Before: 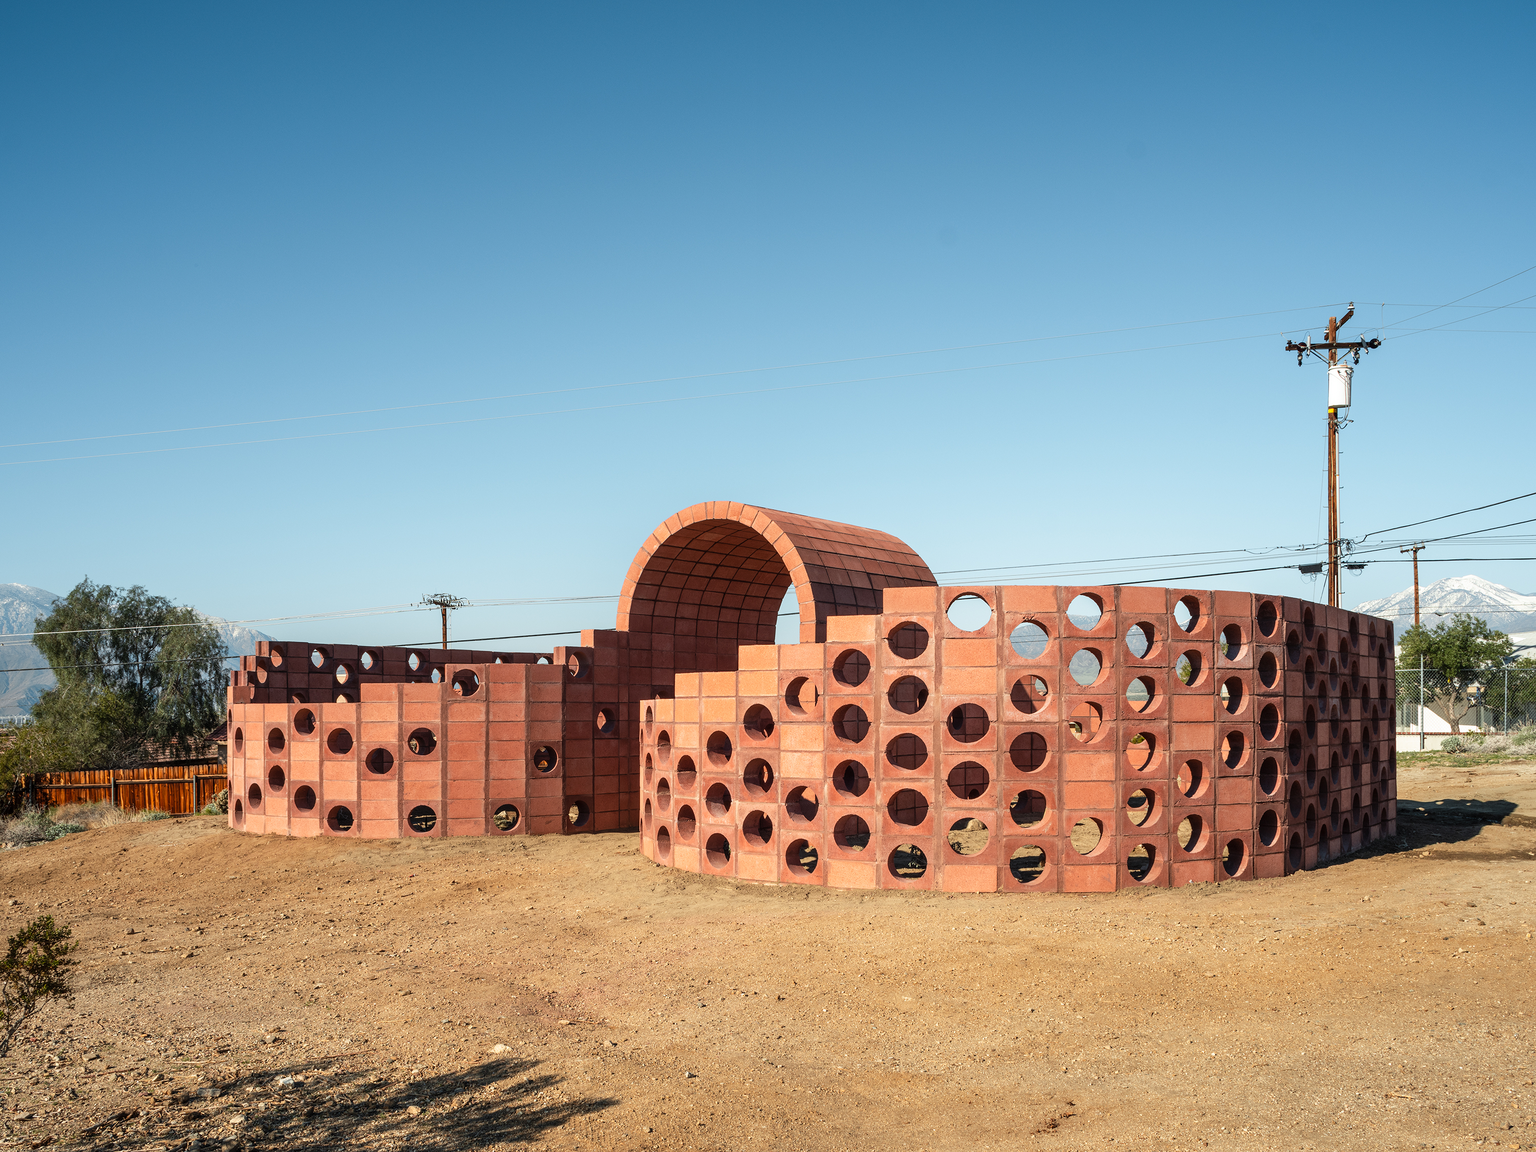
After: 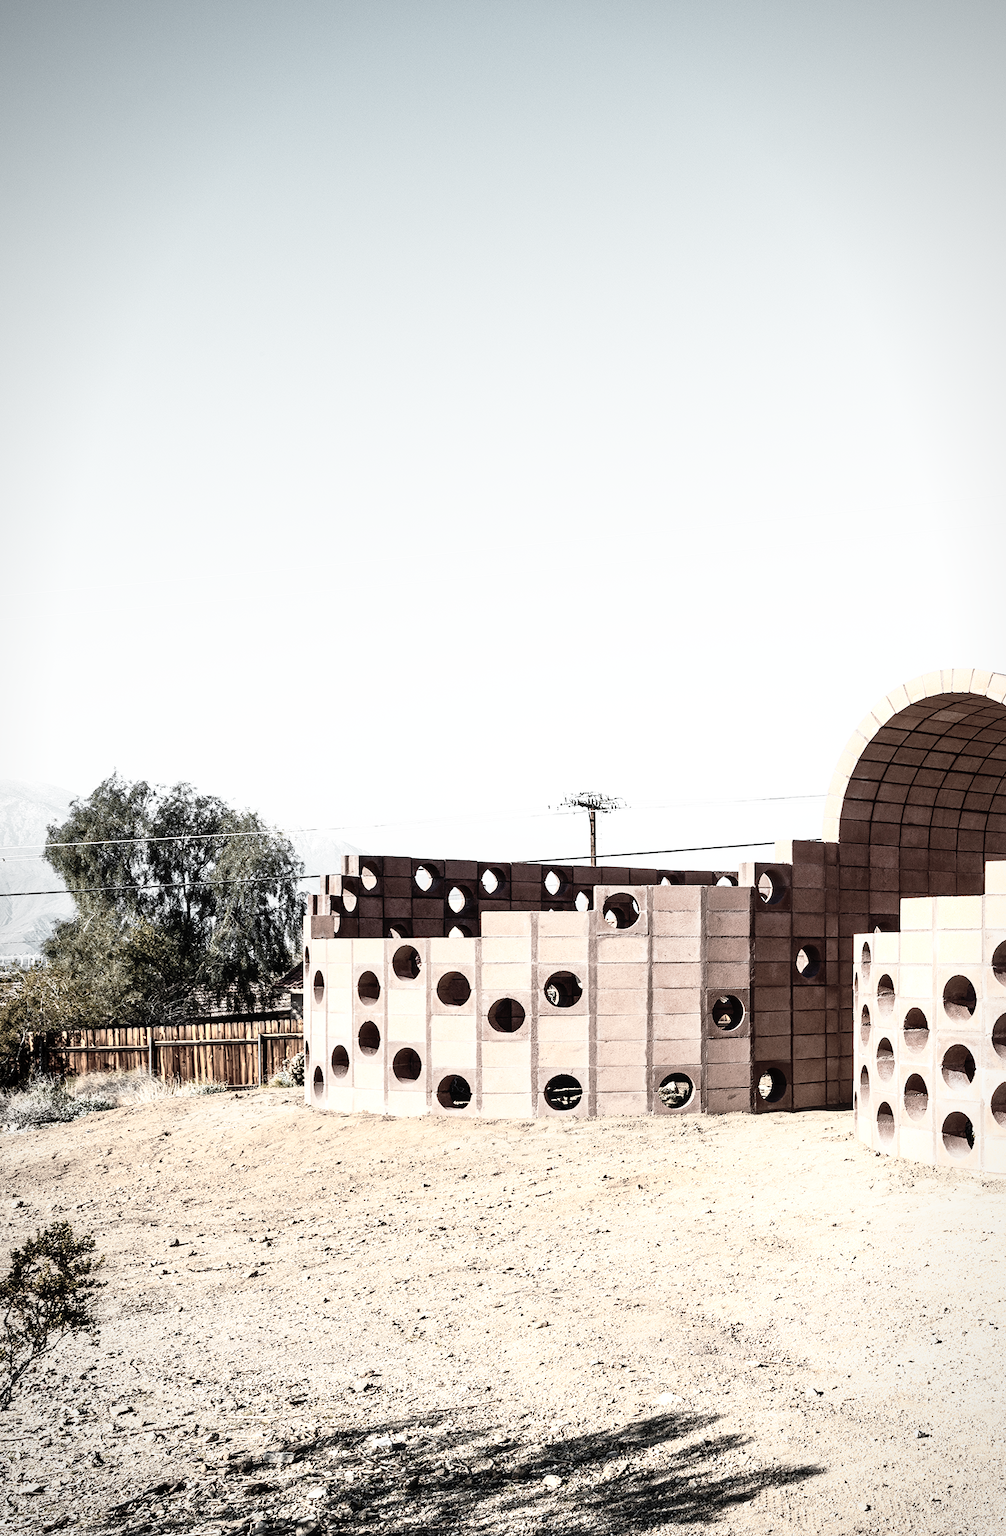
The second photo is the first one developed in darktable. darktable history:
color correction: saturation 0.3
crop and rotate: left 0%, top 0%, right 50.845%
tone equalizer: -8 EV -0.417 EV, -7 EV -0.389 EV, -6 EV -0.333 EV, -5 EV -0.222 EV, -3 EV 0.222 EV, -2 EV 0.333 EV, -1 EV 0.389 EV, +0 EV 0.417 EV, edges refinement/feathering 500, mask exposure compensation -1.57 EV, preserve details no
base curve: curves: ch0 [(0, 0) (0.012, 0.01) (0.073, 0.168) (0.31, 0.711) (0.645, 0.957) (1, 1)], preserve colors none
vignetting: fall-off start 97%, fall-off radius 100%, width/height ratio 0.609, unbound false
white balance: red 0.983, blue 1.036
color zones: curves: ch0 [(0.009, 0.528) (0.136, 0.6) (0.255, 0.586) (0.39, 0.528) (0.522, 0.584) (0.686, 0.736) (0.849, 0.561)]; ch1 [(0.045, 0.781) (0.14, 0.416) (0.257, 0.695) (0.442, 0.032) (0.738, 0.338) (0.818, 0.632) (0.891, 0.741) (1, 0.704)]; ch2 [(0, 0.667) (0.141, 0.52) (0.26, 0.37) (0.474, 0.432) (0.743, 0.286)]
